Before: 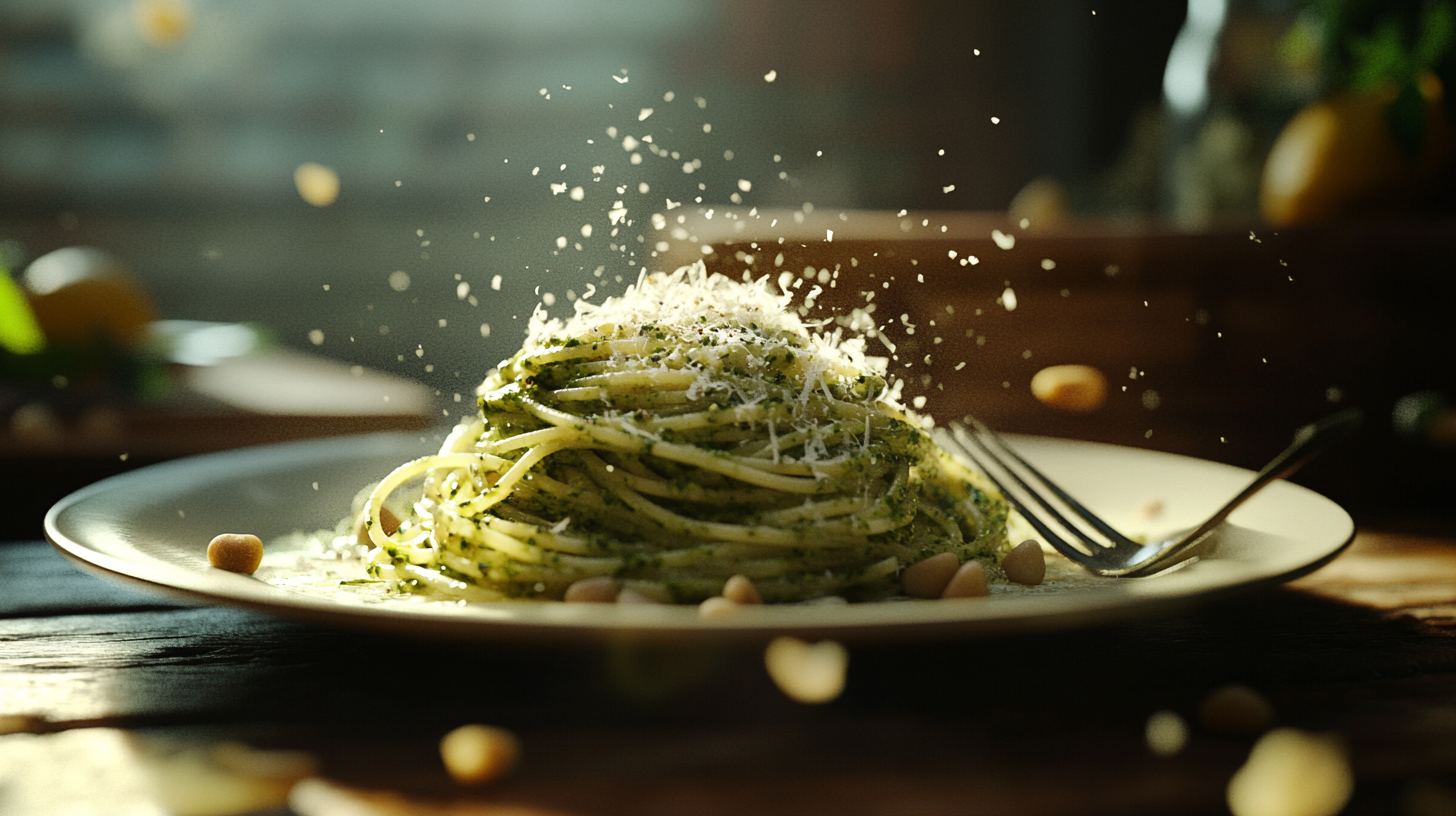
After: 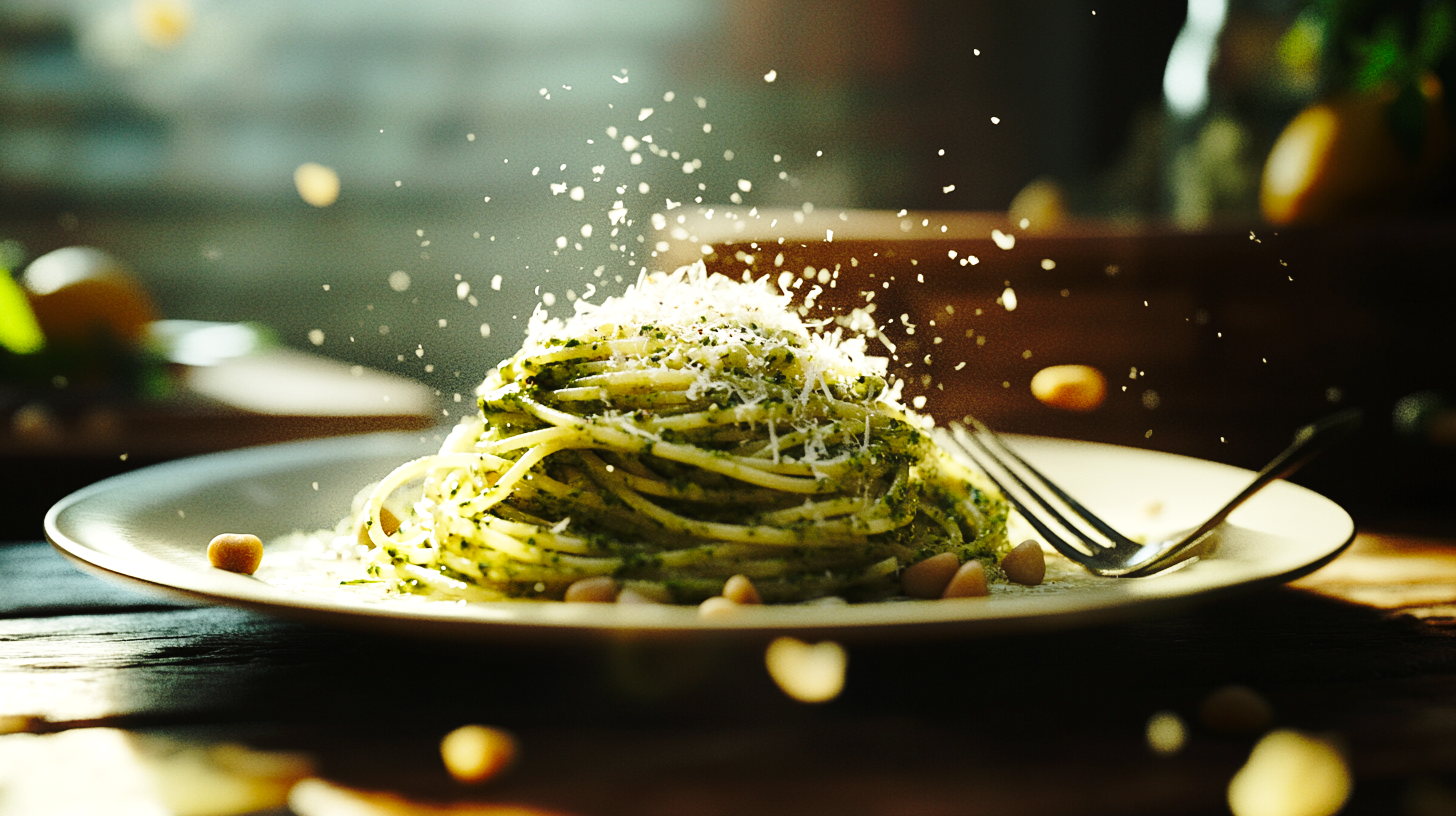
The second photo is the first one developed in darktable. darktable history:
base curve: curves: ch0 [(0, 0) (0.036, 0.037) (0.121, 0.228) (0.46, 0.76) (0.859, 0.983) (1, 1)], preserve colors none
